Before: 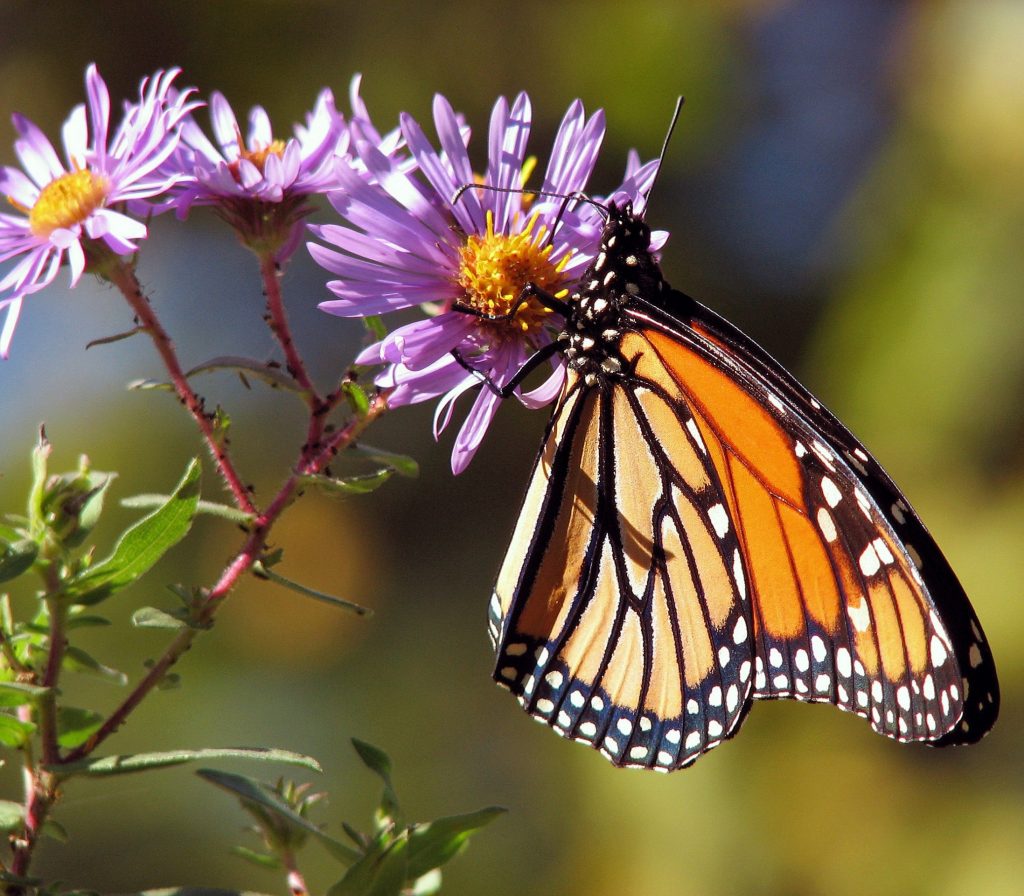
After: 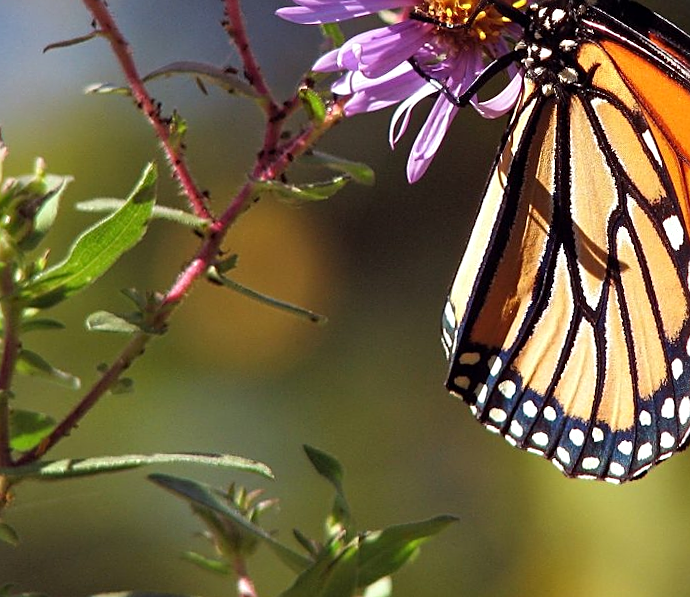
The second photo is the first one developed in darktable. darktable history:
sharpen: on, module defaults
shadows and highlights: shadows 24.12, highlights -77.06, soften with gaussian
crop and rotate: angle -0.775°, left 3.692%, top 32.247%, right 27.804%
contrast brightness saturation: contrast 0.047
exposure: exposure 0.128 EV, compensate highlight preservation false
